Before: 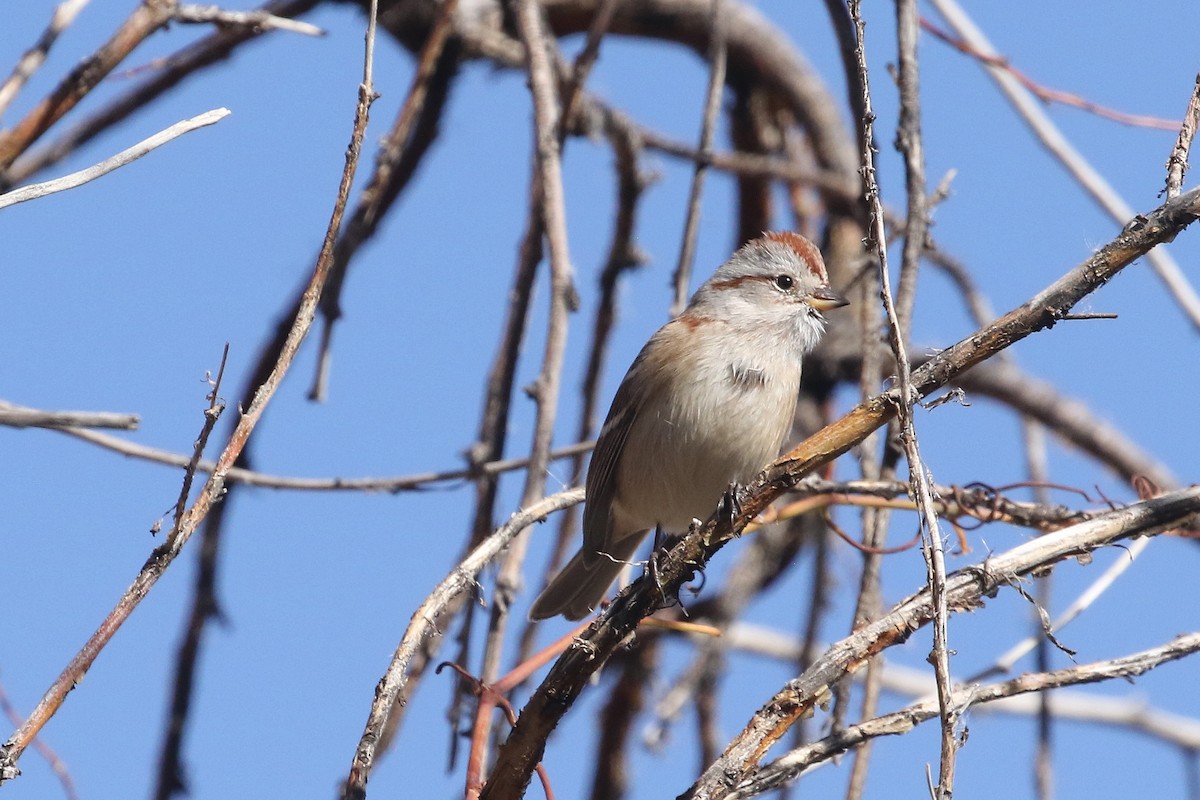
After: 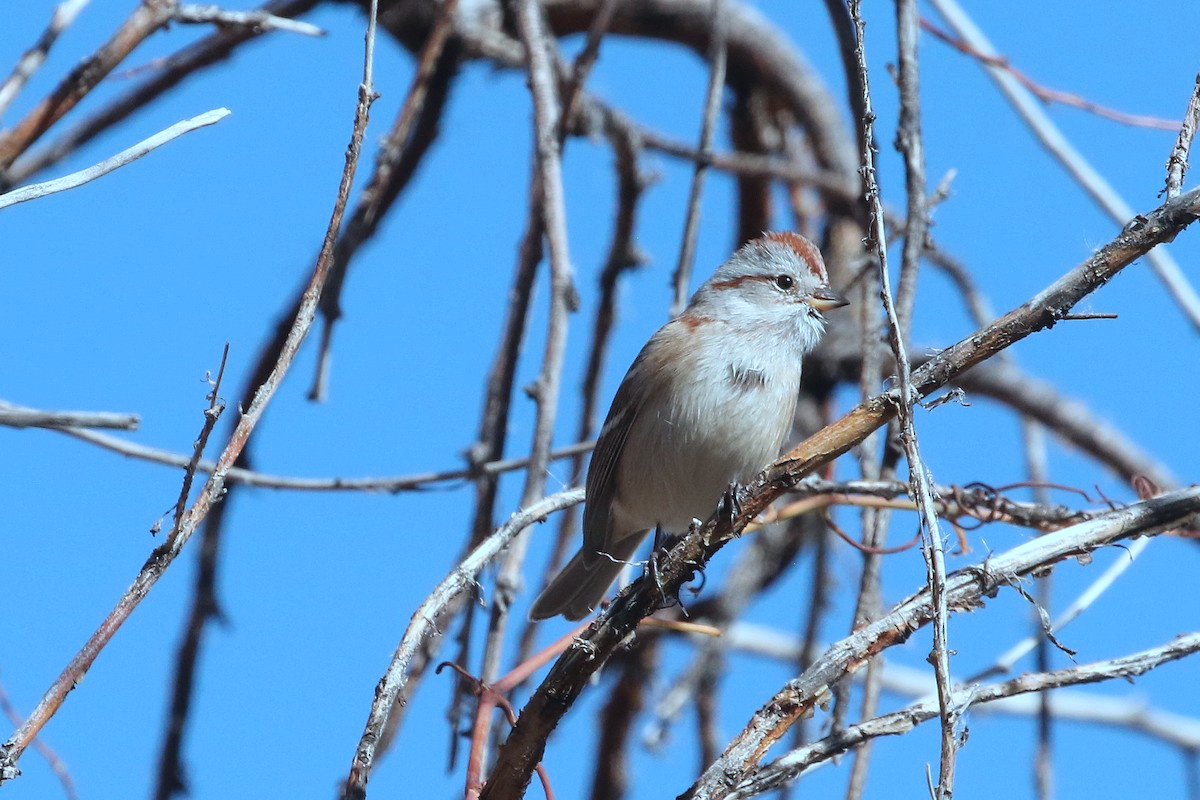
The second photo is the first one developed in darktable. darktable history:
color correction: highlights a* -10.41, highlights b* -19.41
